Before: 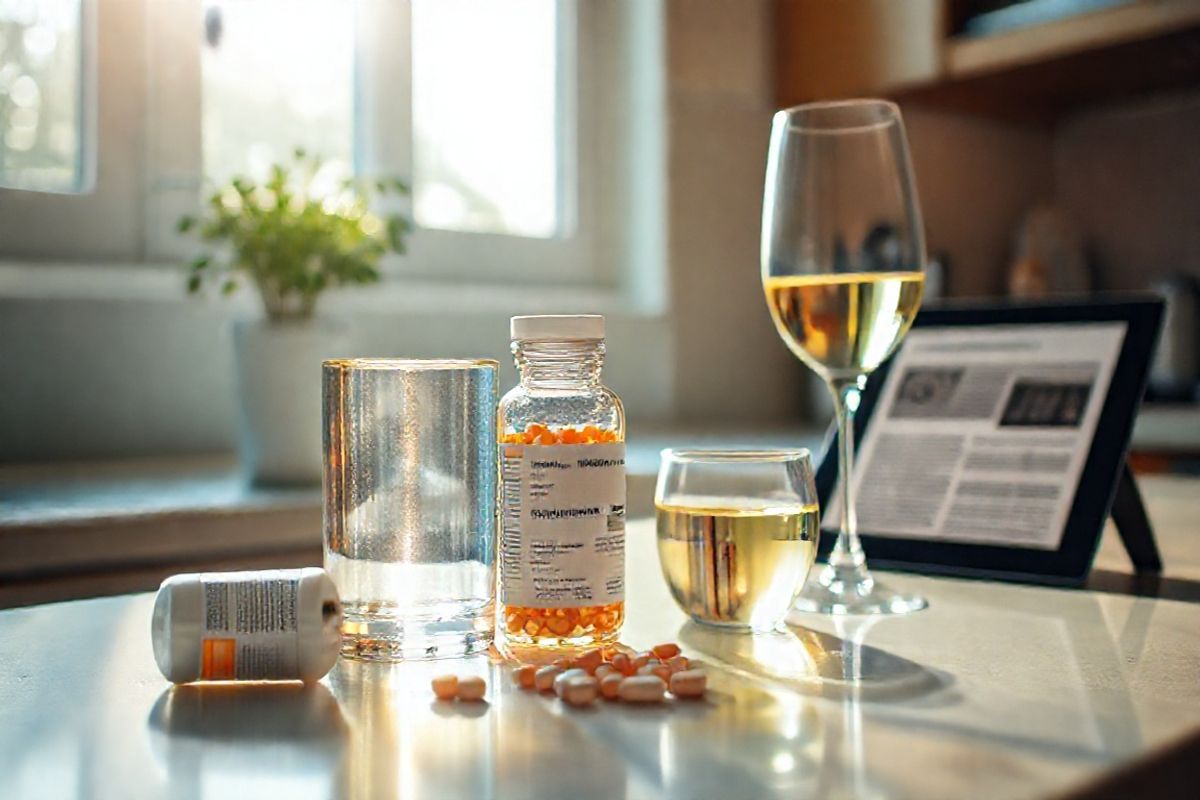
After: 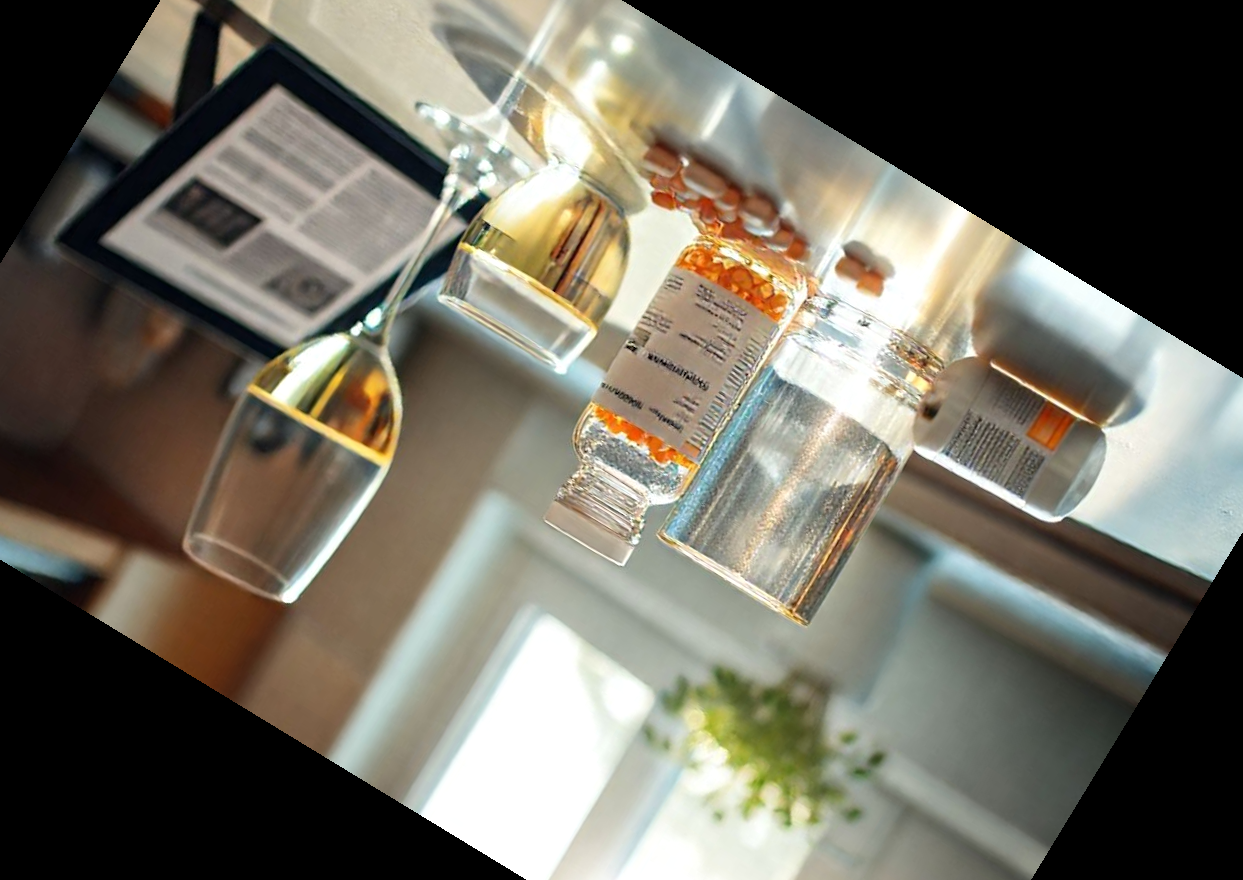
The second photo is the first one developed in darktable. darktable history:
shadows and highlights: shadows 12, white point adjustment 1.2, highlights -0.36, soften with gaussian
crop and rotate: angle 148.68°, left 9.111%, top 15.603%, right 4.588%, bottom 17.041%
